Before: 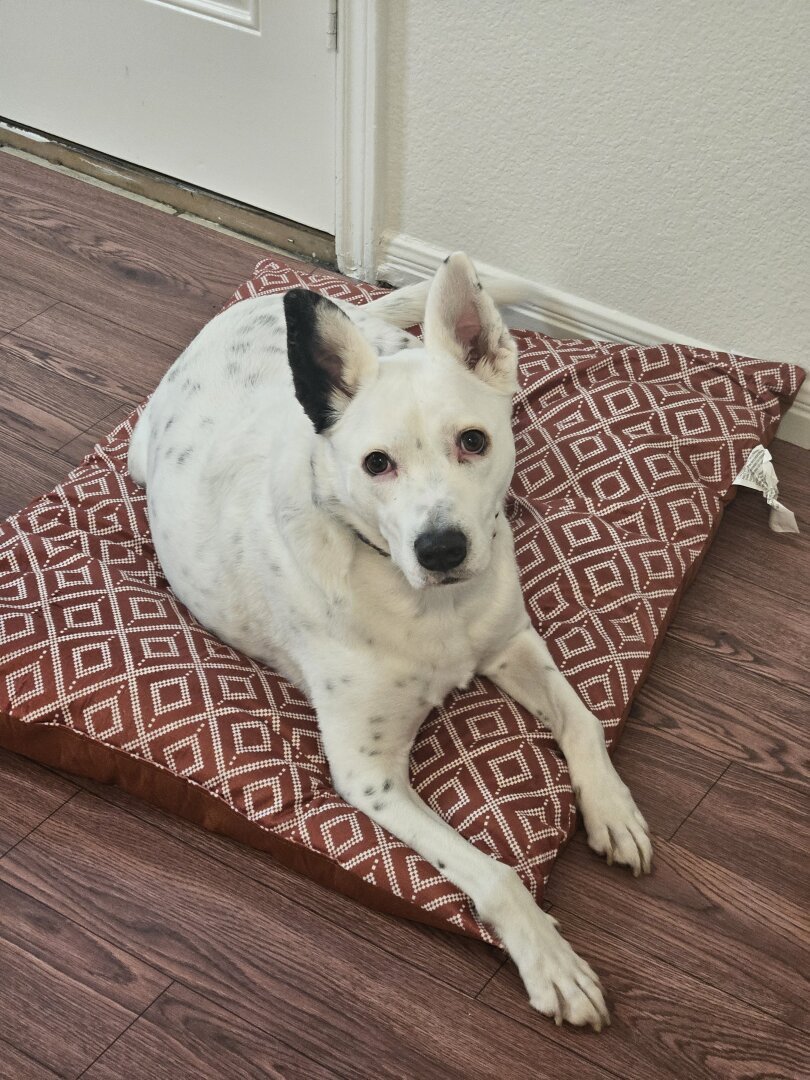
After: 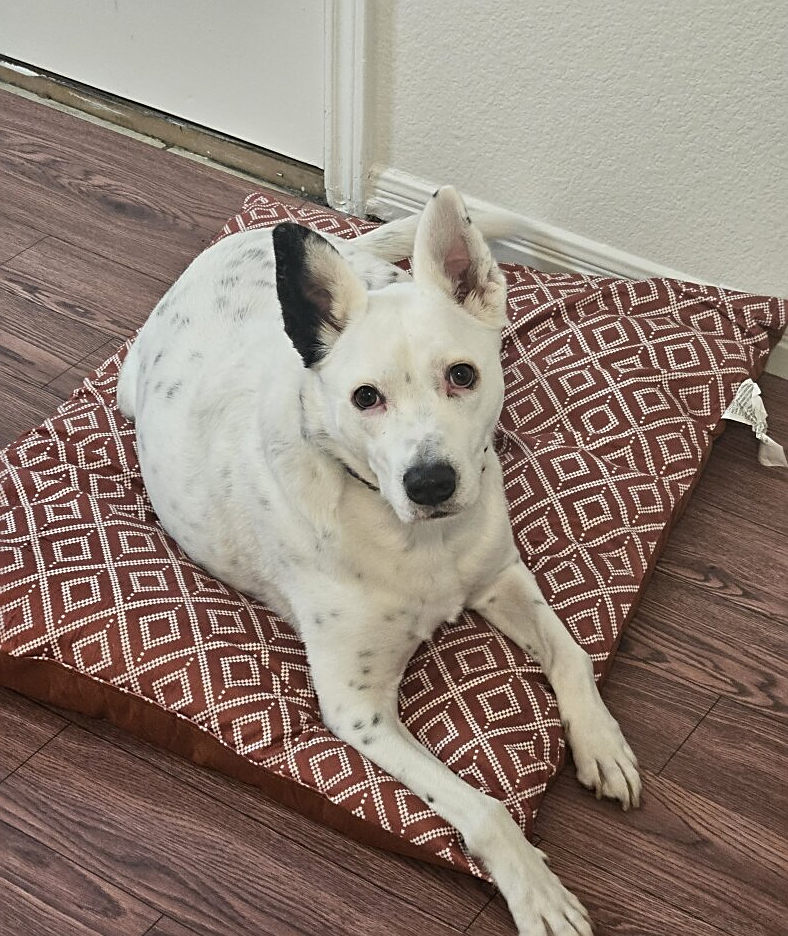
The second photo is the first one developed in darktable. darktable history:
crop: left 1.391%, top 6.166%, right 1.284%, bottom 7.115%
sharpen: on, module defaults
